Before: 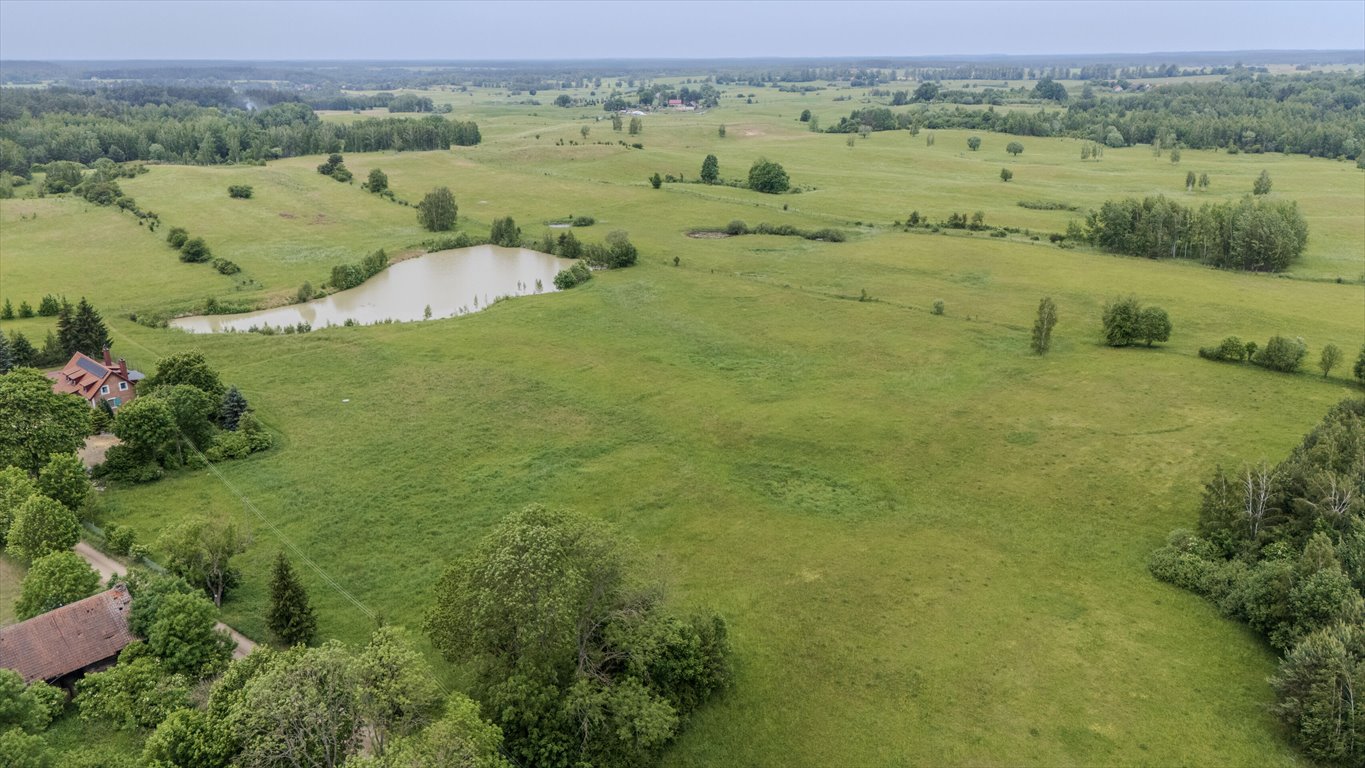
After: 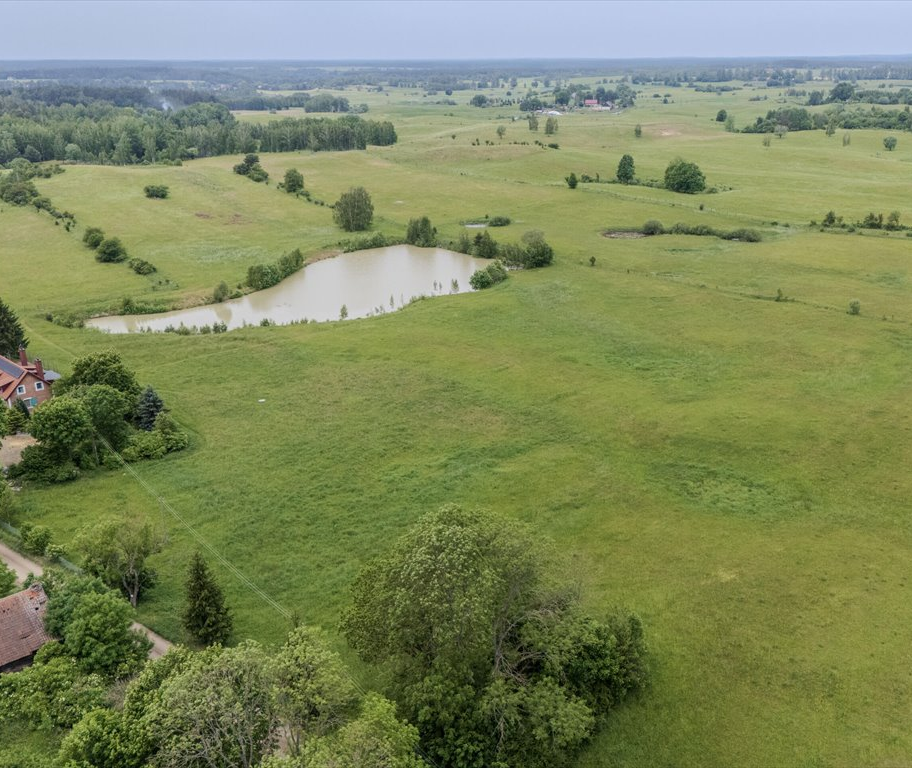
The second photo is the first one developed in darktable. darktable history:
crop and rotate: left 6.182%, right 26.988%
